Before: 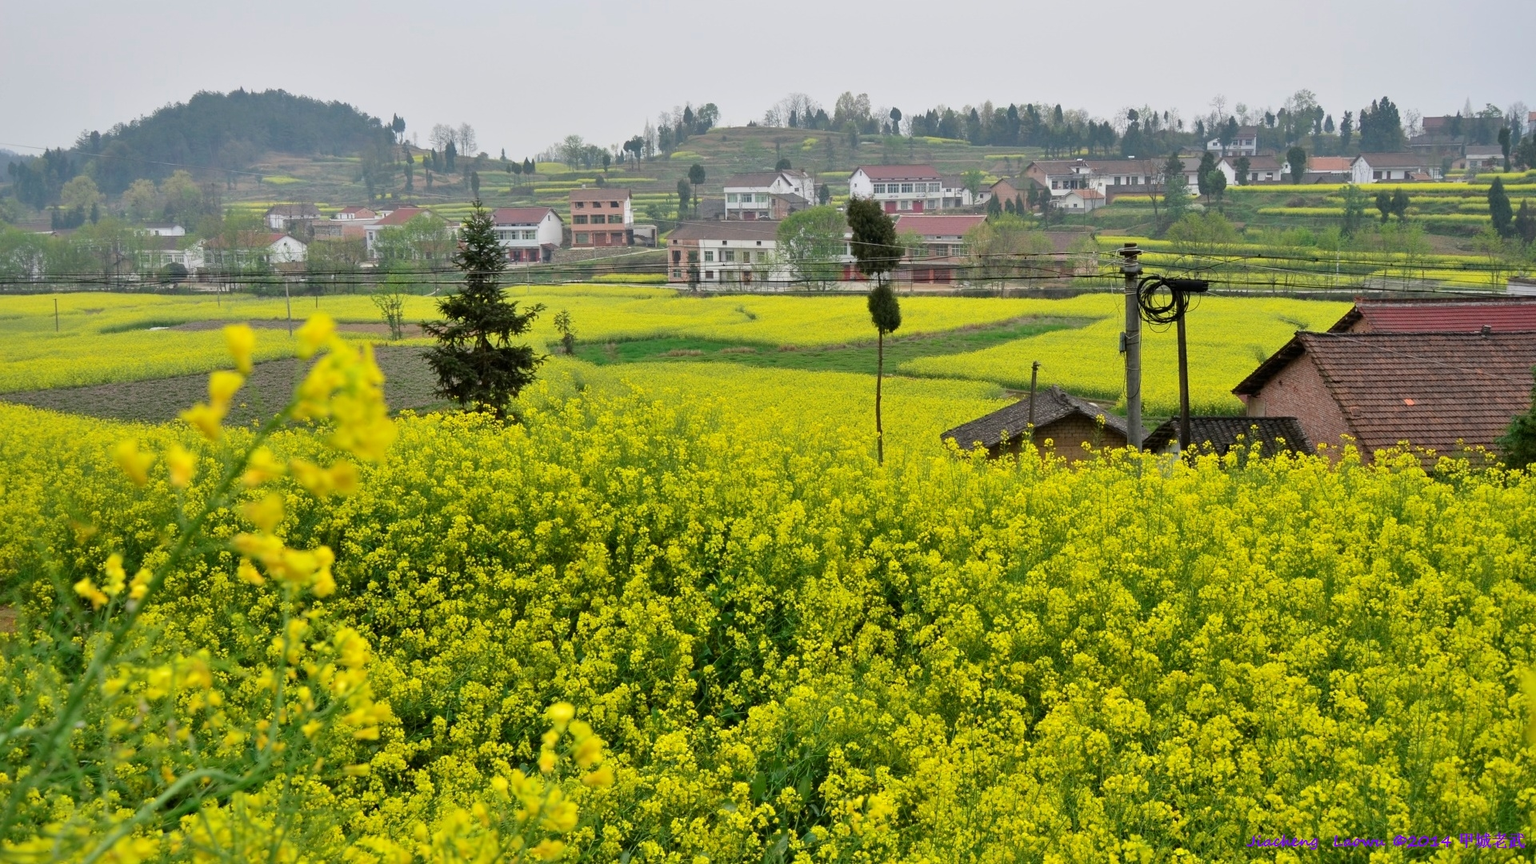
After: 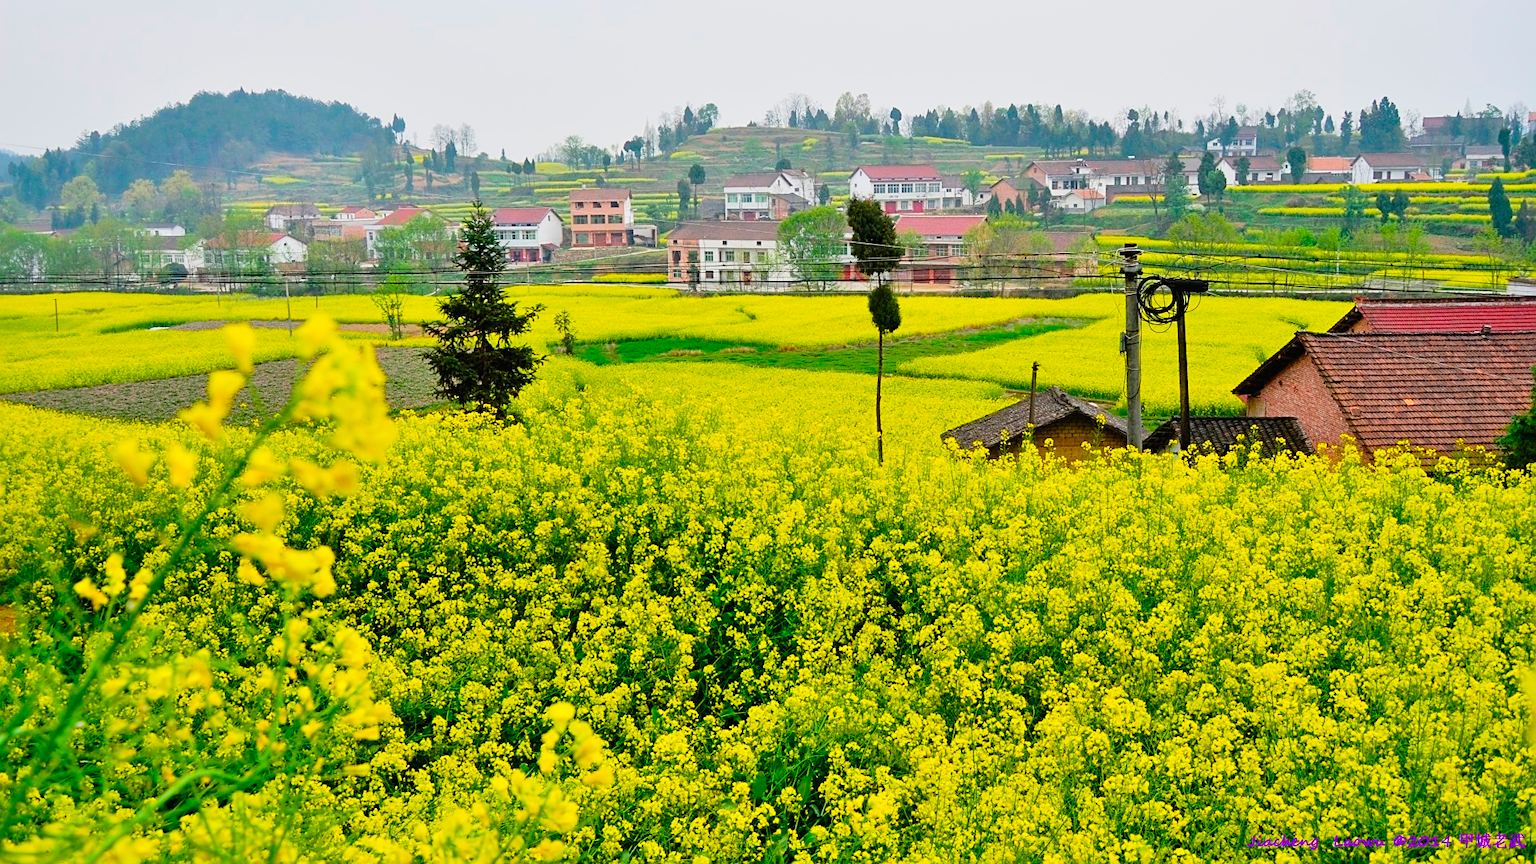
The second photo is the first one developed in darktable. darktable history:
tone curve: curves: ch0 [(0, 0.012) (0.144, 0.137) (0.326, 0.386) (0.489, 0.573) (0.656, 0.763) (0.849, 0.902) (1, 0.974)]; ch1 [(0, 0) (0.366, 0.367) (0.475, 0.453) (0.494, 0.493) (0.504, 0.497) (0.544, 0.579) (0.562, 0.619) (0.622, 0.694) (1, 1)]; ch2 [(0, 0) (0.333, 0.346) (0.375, 0.375) (0.424, 0.43) (0.476, 0.492) (0.502, 0.503) (0.533, 0.541) (0.572, 0.615) (0.605, 0.656) (0.641, 0.709) (1, 1)], preserve colors none
color balance rgb: linear chroma grading › shadows -8.509%, linear chroma grading › global chroma 9.754%, perceptual saturation grading › global saturation 30.459%, global vibrance 20%
sharpen: on, module defaults
